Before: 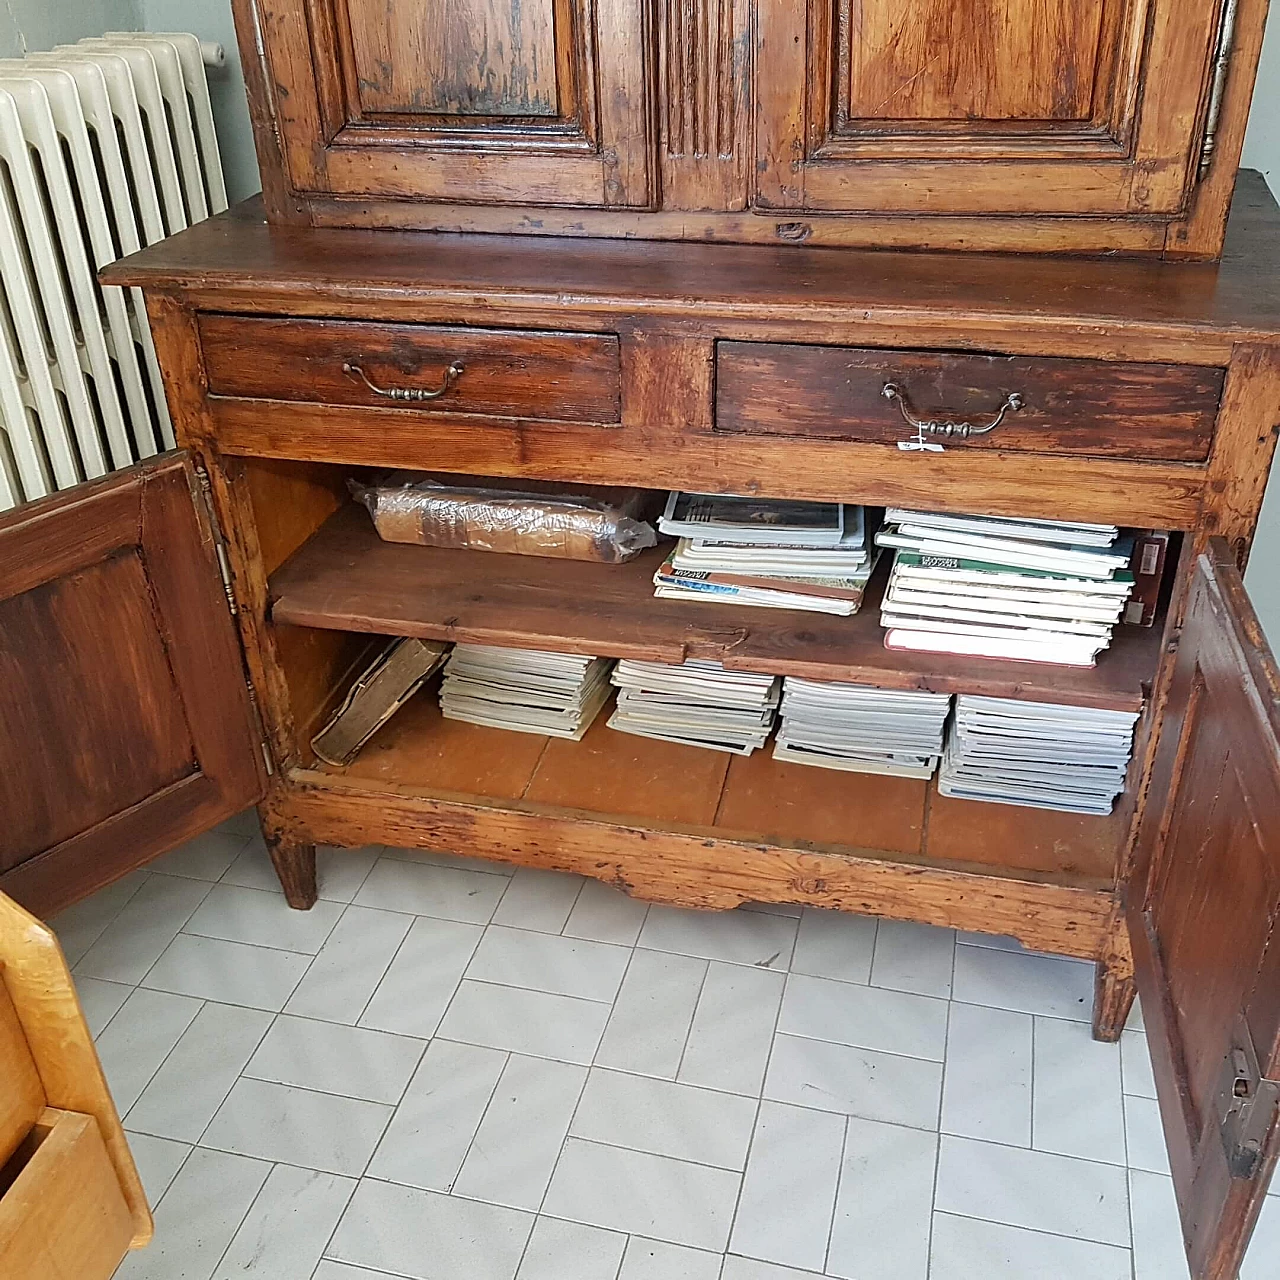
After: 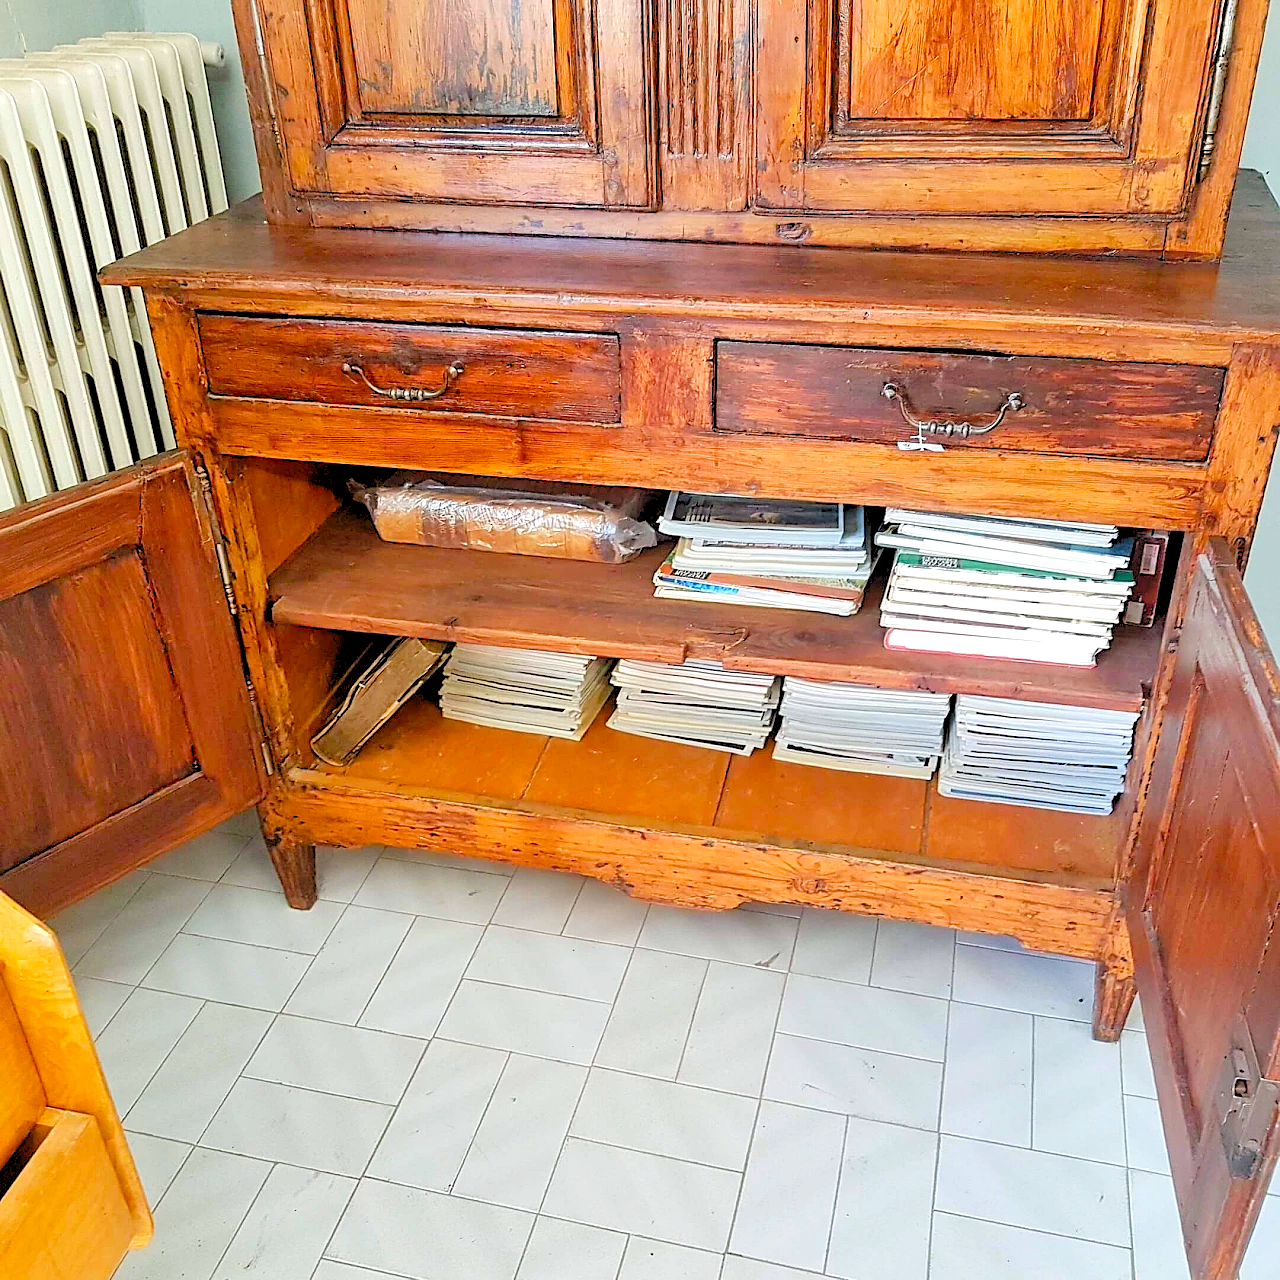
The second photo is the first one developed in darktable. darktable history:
local contrast: mode bilateral grid, contrast 20, coarseness 50, detail 120%, midtone range 0.2
levels: levels [0.072, 0.414, 0.976]
color balance rgb: linear chroma grading › global chroma 8.33%, perceptual saturation grading › global saturation 18.52%, global vibrance 7.87%
